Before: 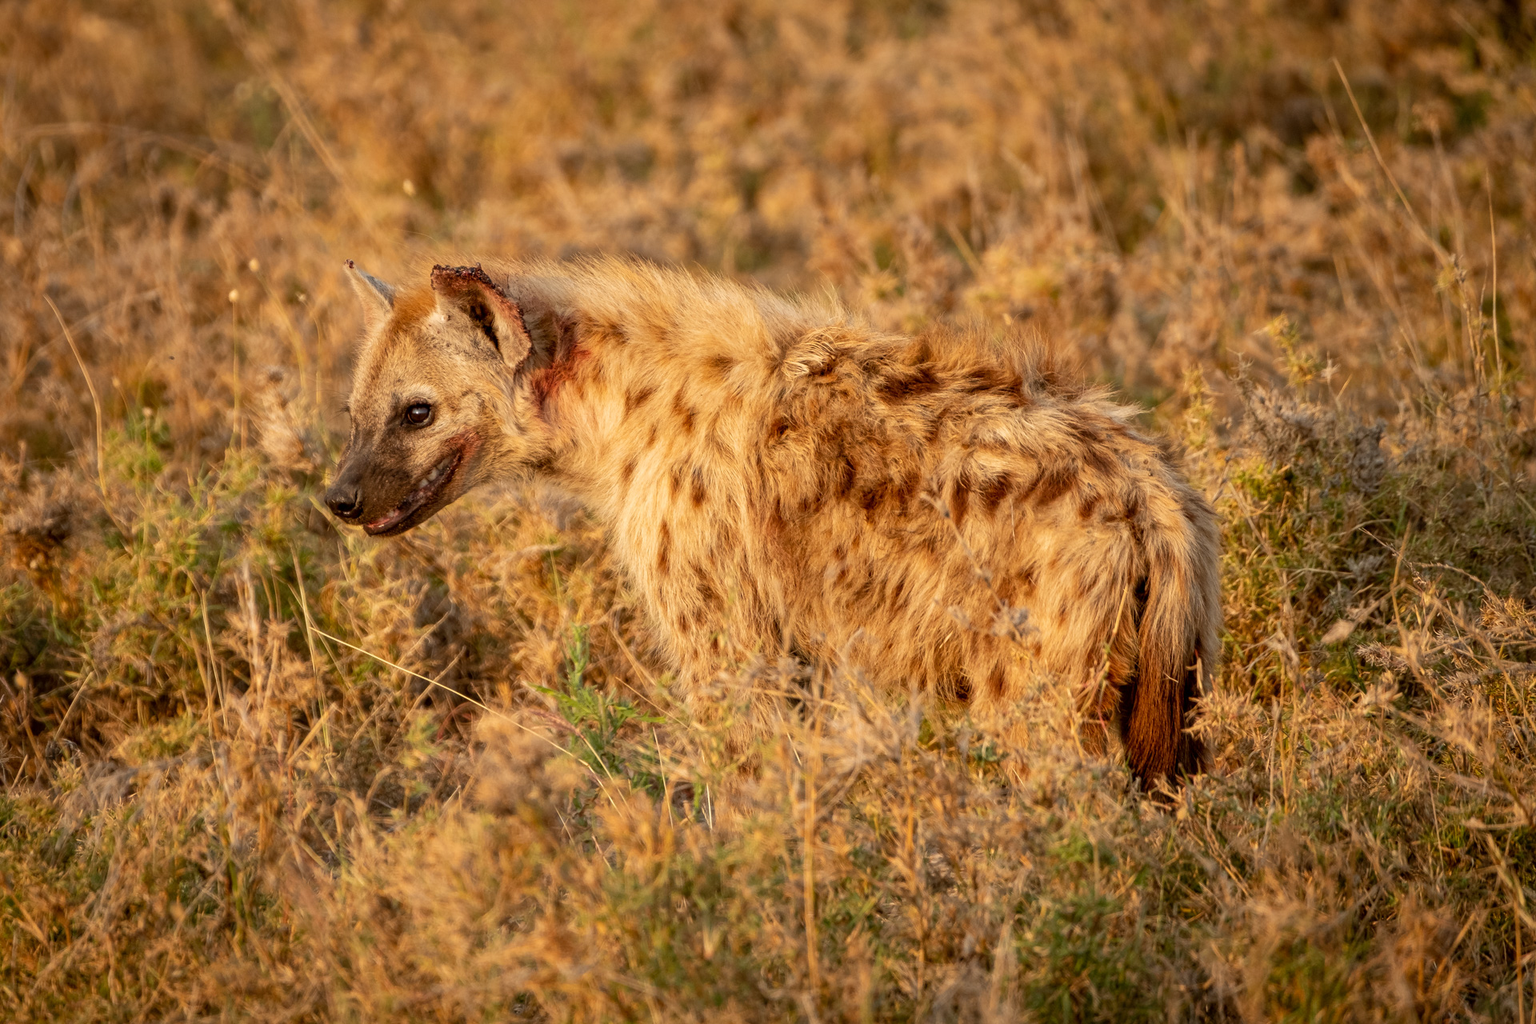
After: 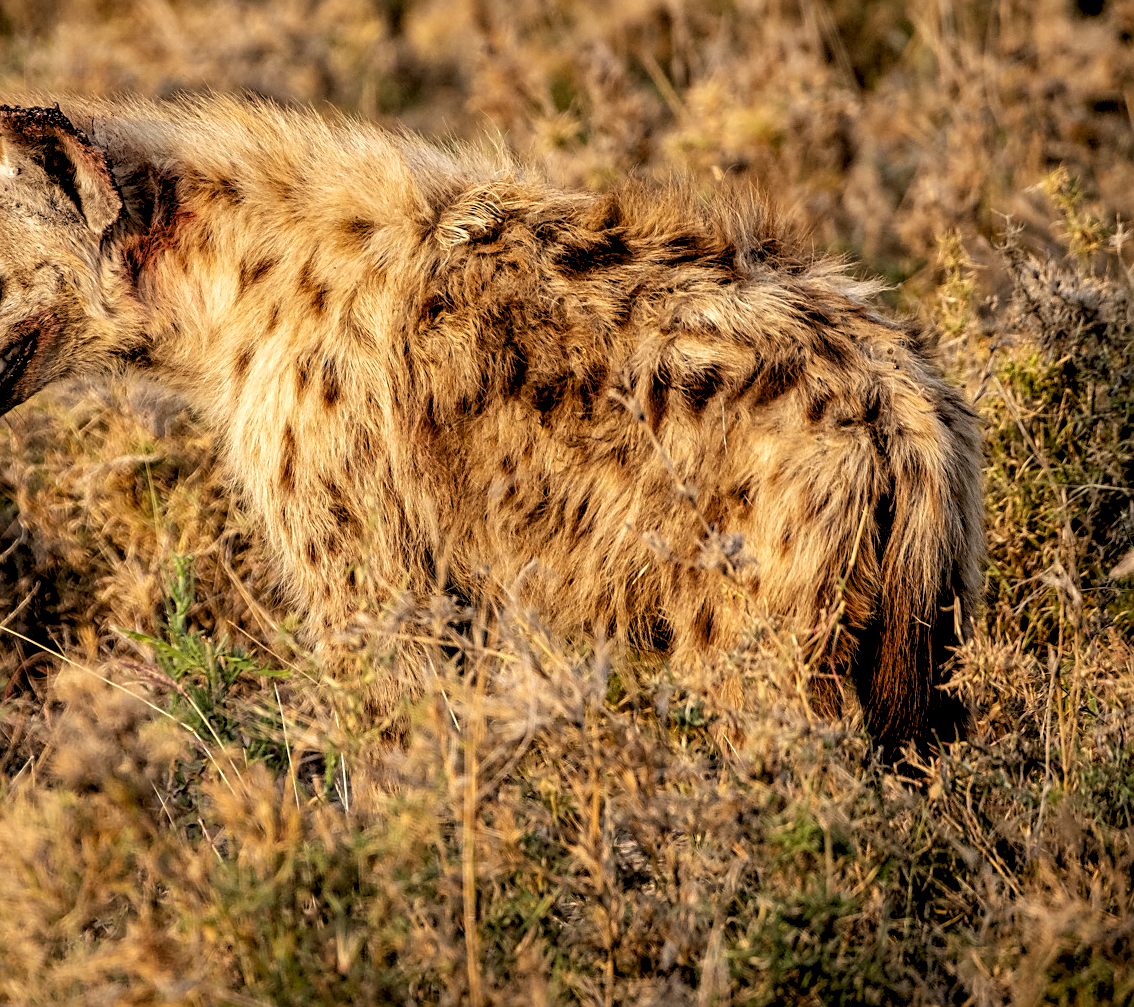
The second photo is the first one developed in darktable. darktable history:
sharpen: on, module defaults
fill light: on, module defaults
crop and rotate: left 28.256%, top 17.734%, right 12.656%, bottom 3.573%
white balance: red 0.954, blue 1.079
rgb levels: levels [[0.034, 0.472, 0.904], [0, 0.5, 1], [0, 0.5, 1]]
tone equalizer: on, module defaults
local contrast: highlights 25%, shadows 75%, midtone range 0.75
